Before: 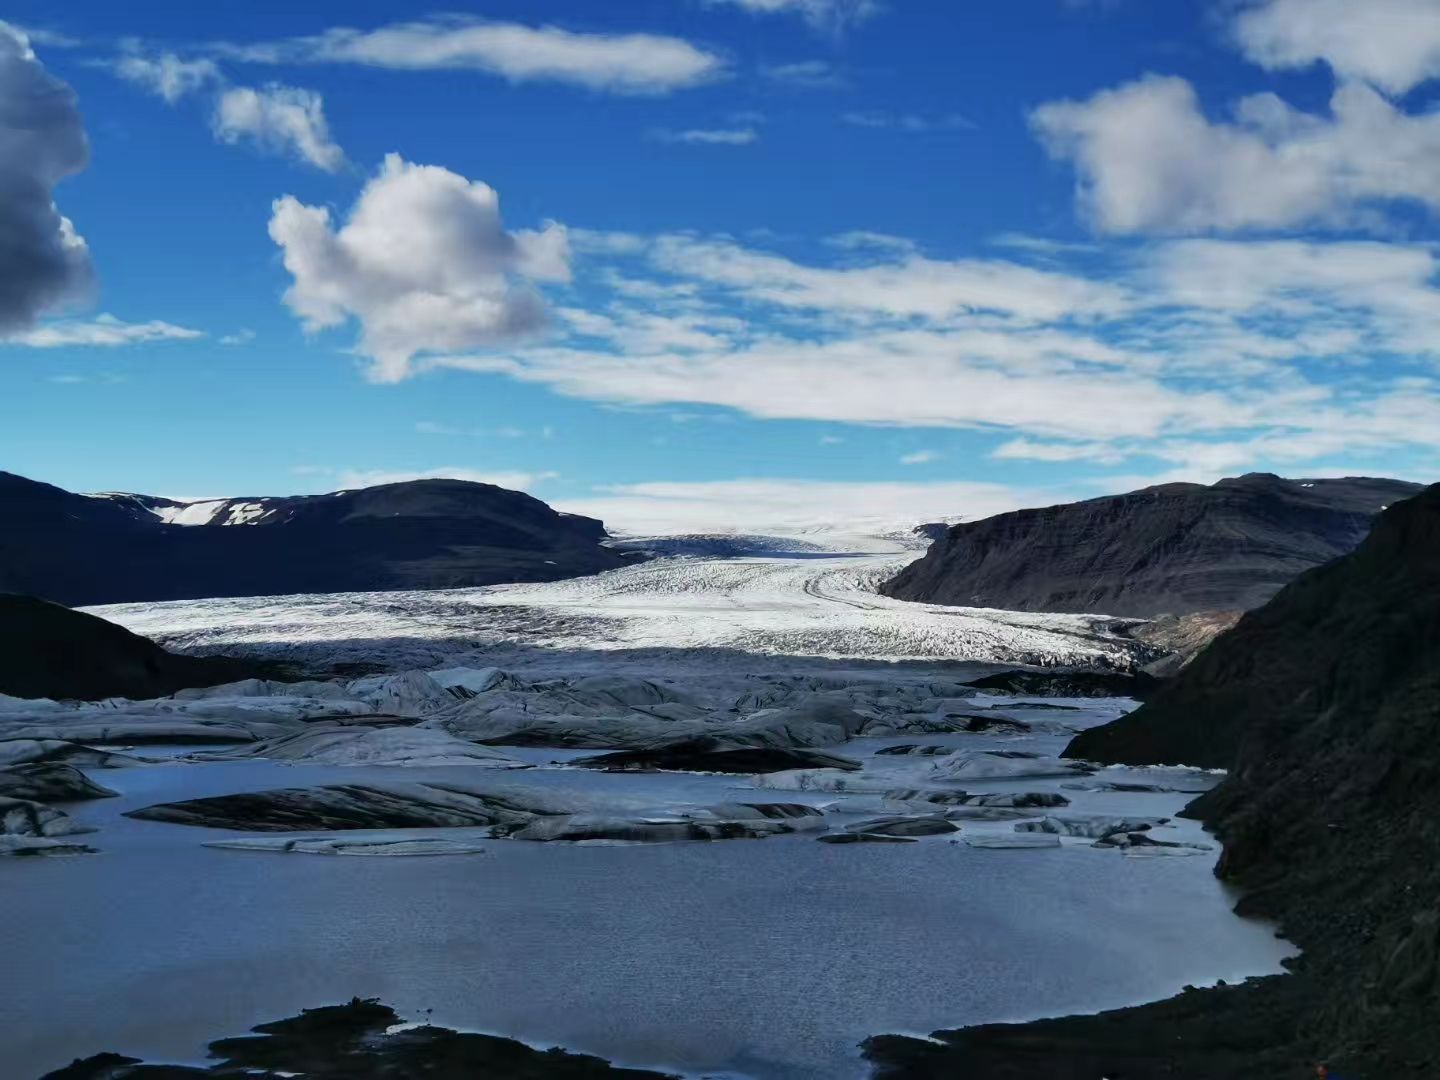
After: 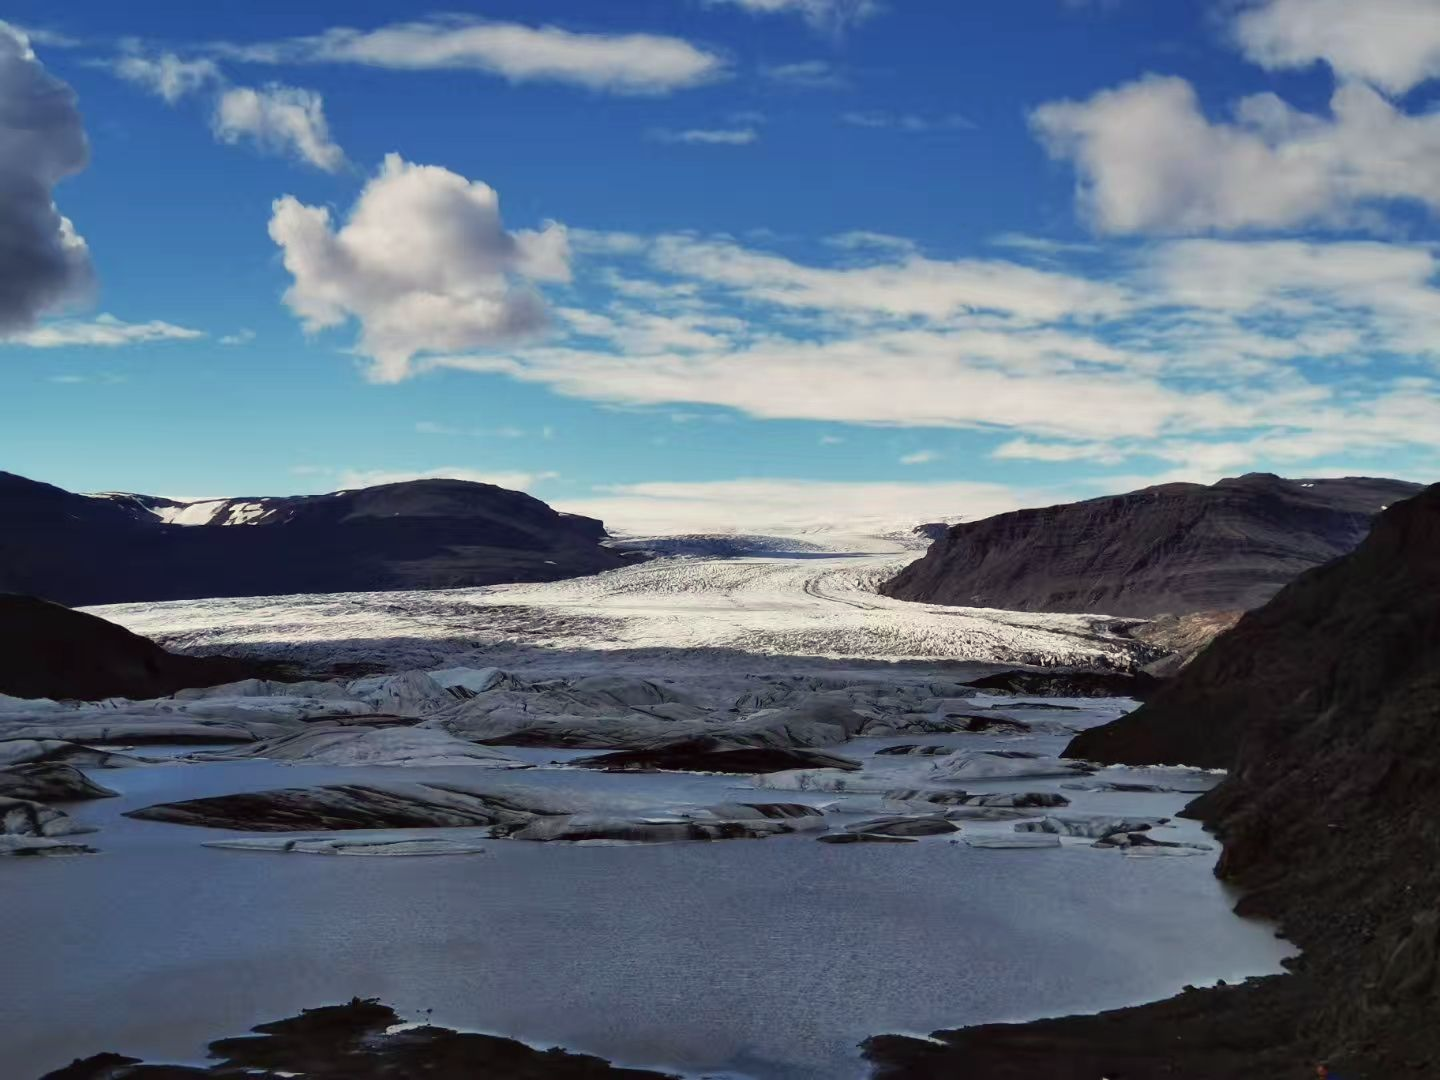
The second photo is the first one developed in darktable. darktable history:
white balance: red 1.045, blue 0.932
color balance: mode lift, gamma, gain (sRGB), lift [1, 1.049, 1, 1]
